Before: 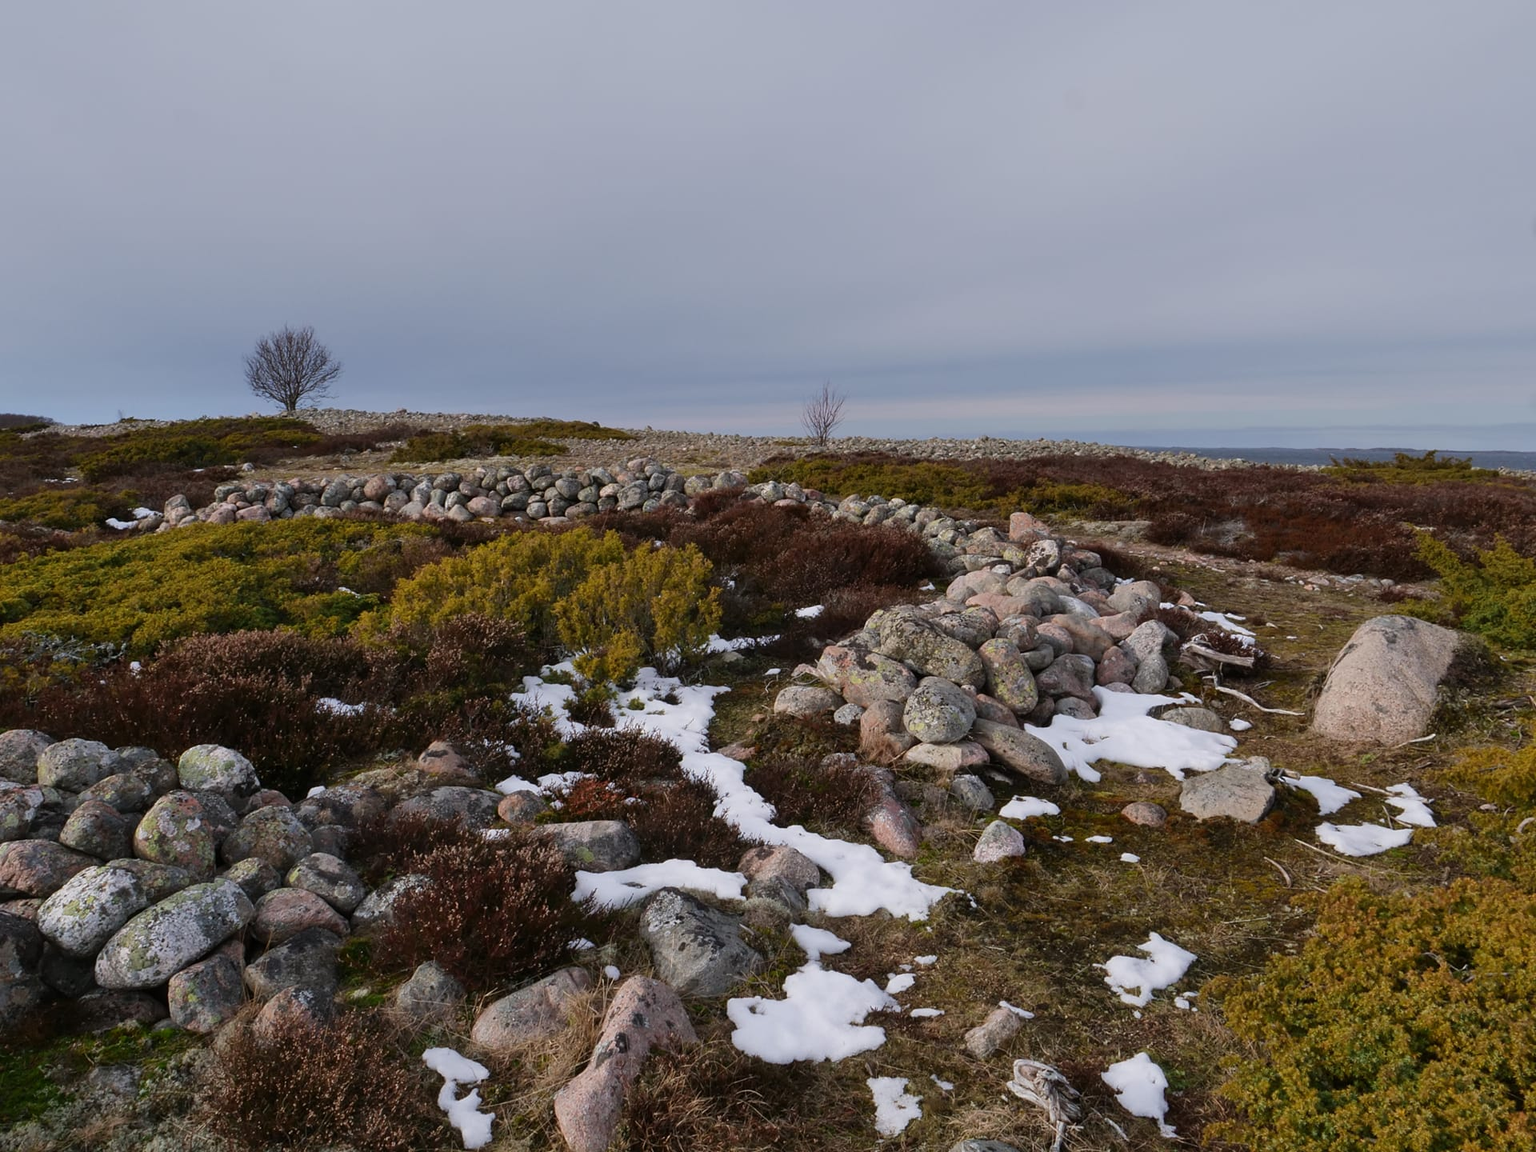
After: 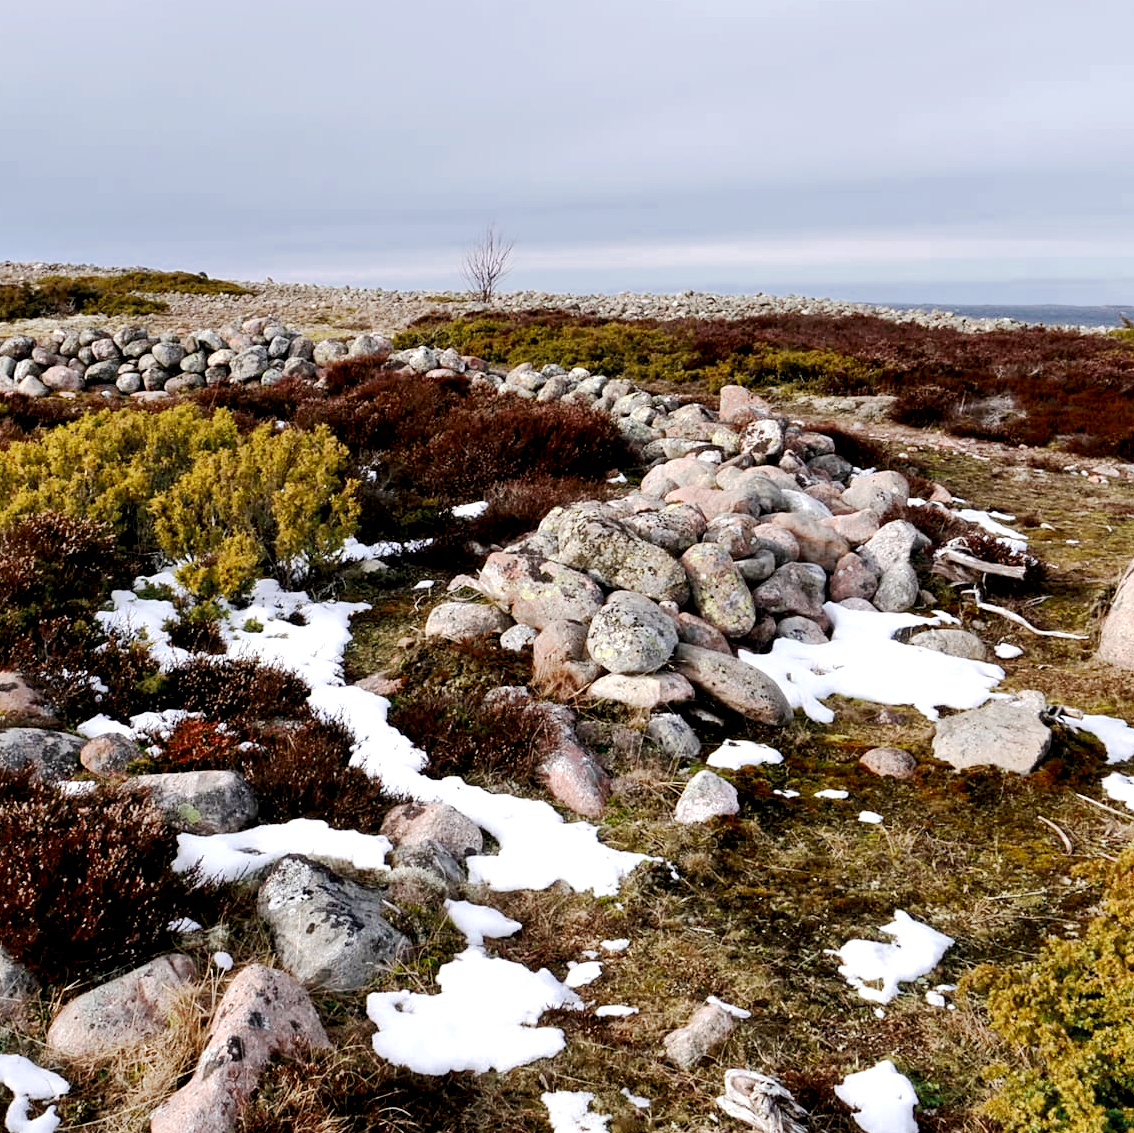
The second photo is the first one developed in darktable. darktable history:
exposure: black level correction 0.011, exposure 1.088 EV, compensate exposure bias true, compensate highlight preservation false
color zones: curves: ch0 [(0, 0.5) (0.125, 0.4) (0.25, 0.5) (0.375, 0.4) (0.5, 0.4) (0.625, 0.35) (0.75, 0.35) (0.875, 0.5)]; ch1 [(0, 0.35) (0.125, 0.45) (0.25, 0.35) (0.375, 0.35) (0.5, 0.35) (0.625, 0.35) (0.75, 0.45) (0.875, 0.35)]; ch2 [(0, 0.6) (0.125, 0.5) (0.25, 0.5) (0.375, 0.6) (0.5, 0.6) (0.625, 0.5) (0.75, 0.5) (0.875, 0.5)]
tone curve: curves: ch0 [(0, 0) (0.003, 0.019) (0.011, 0.022) (0.025, 0.029) (0.044, 0.041) (0.069, 0.06) (0.1, 0.09) (0.136, 0.123) (0.177, 0.163) (0.224, 0.206) (0.277, 0.268) (0.335, 0.35) (0.399, 0.436) (0.468, 0.526) (0.543, 0.624) (0.623, 0.713) (0.709, 0.779) (0.801, 0.845) (0.898, 0.912) (1, 1)], preserve colors none
crop and rotate: left 28.256%, top 17.734%, right 12.656%, bottom 3.573%
